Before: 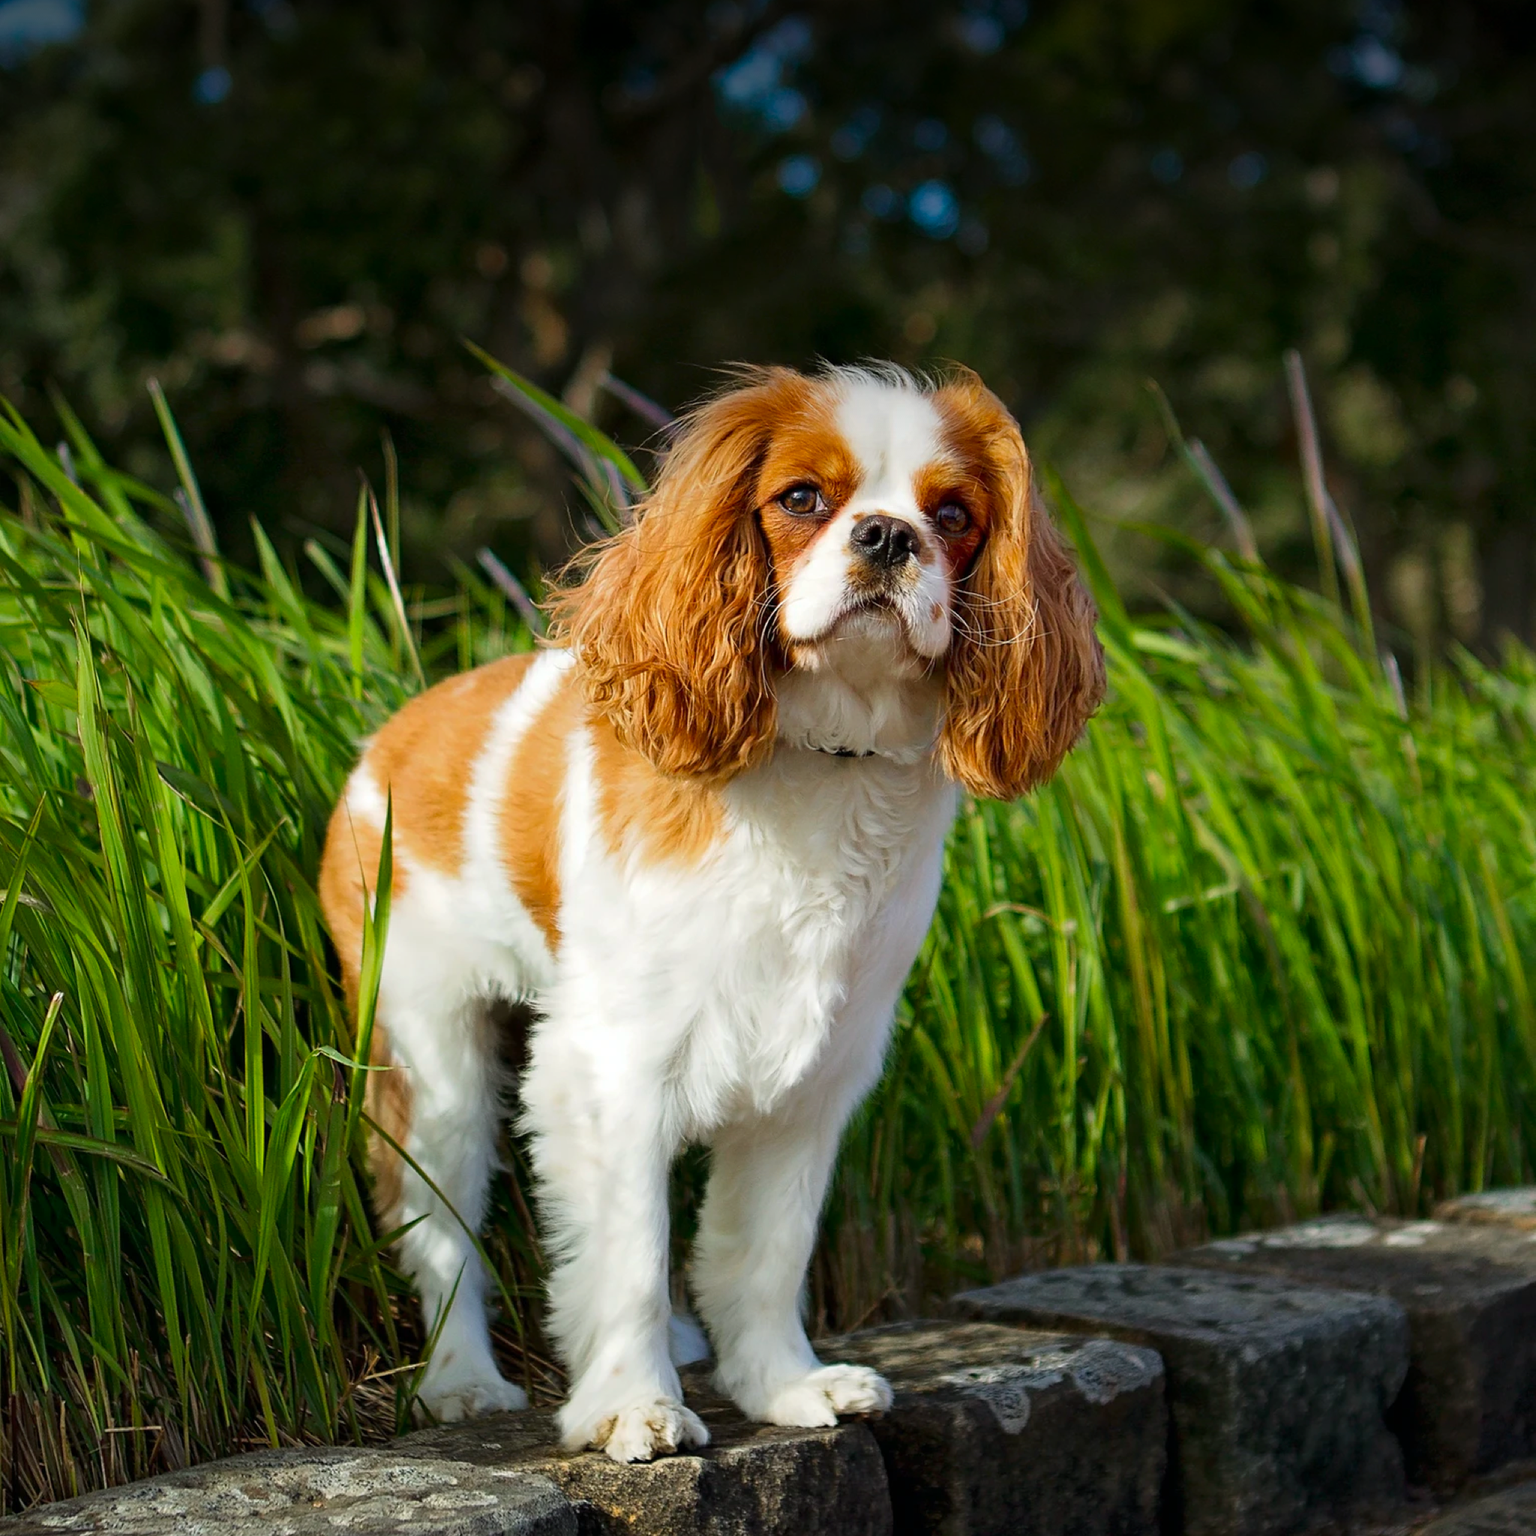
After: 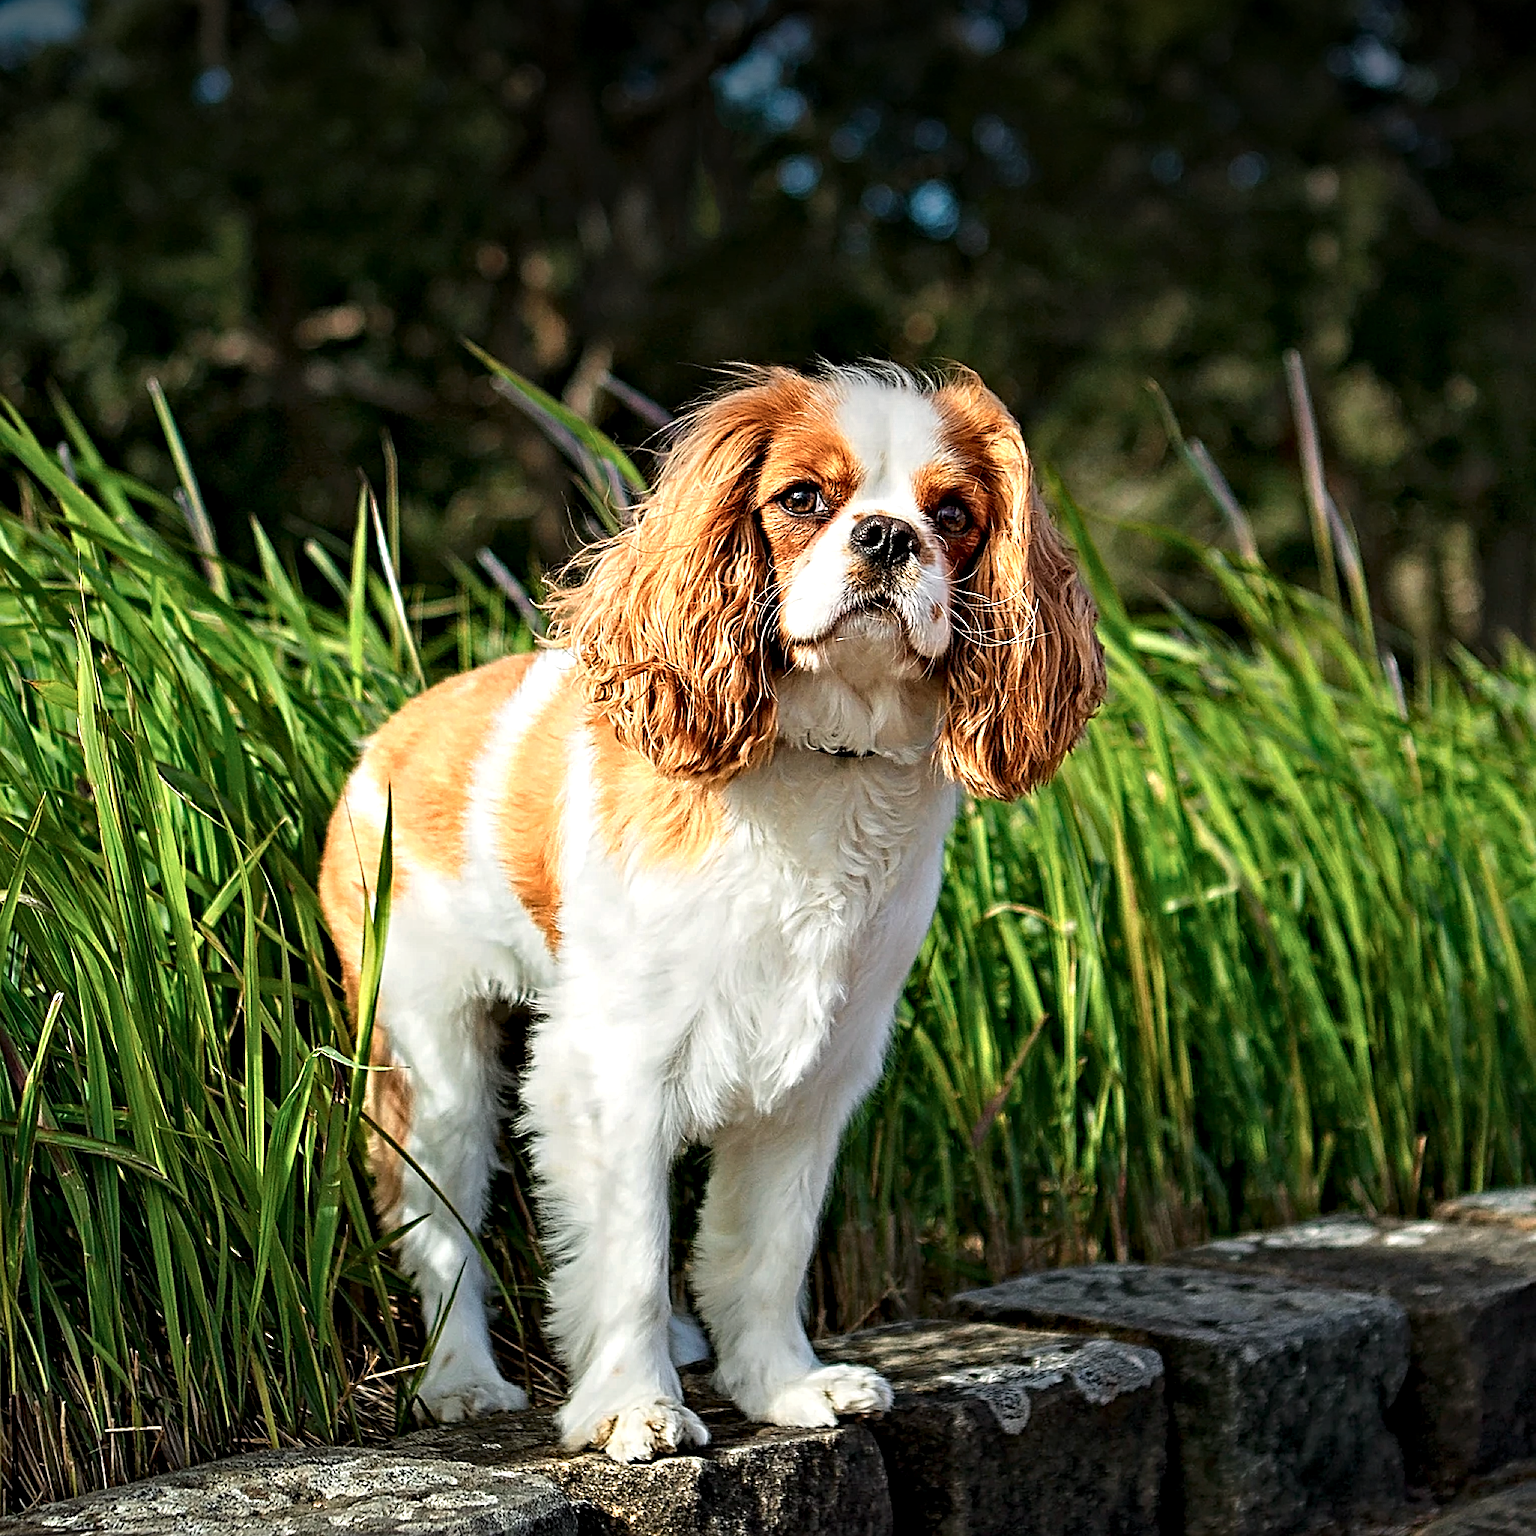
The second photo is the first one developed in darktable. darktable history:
color zones: curves: ch0 [(0.018, 0.548) (0.224, 0.64) (0.425, 0.447) (0.675, 0.575) (0.732, 0.579)]; ch1 [(0.066, 0.487) (0.25, 0.5) (0.404, 0.43) (0.75, 0.421) (0.956, 0.421)]; ch2 [(0.044, 0.561) (0.215, 0.465) (0.399, 0.544) (0.465, 0.548) (0.614, 0.447) (0.724, 0.43) (0.882, 0.623) (0.956, 0.632)]
contrast equalizer: y [[0.5, 0.542, 0.583, 0.625, 0.667, 0.708], [0.5 ×6], [0.5 ×6], [0 ×6], [0 ×6]]
sharpen: radius 2.157, amount 0.382, threshold 0.229
